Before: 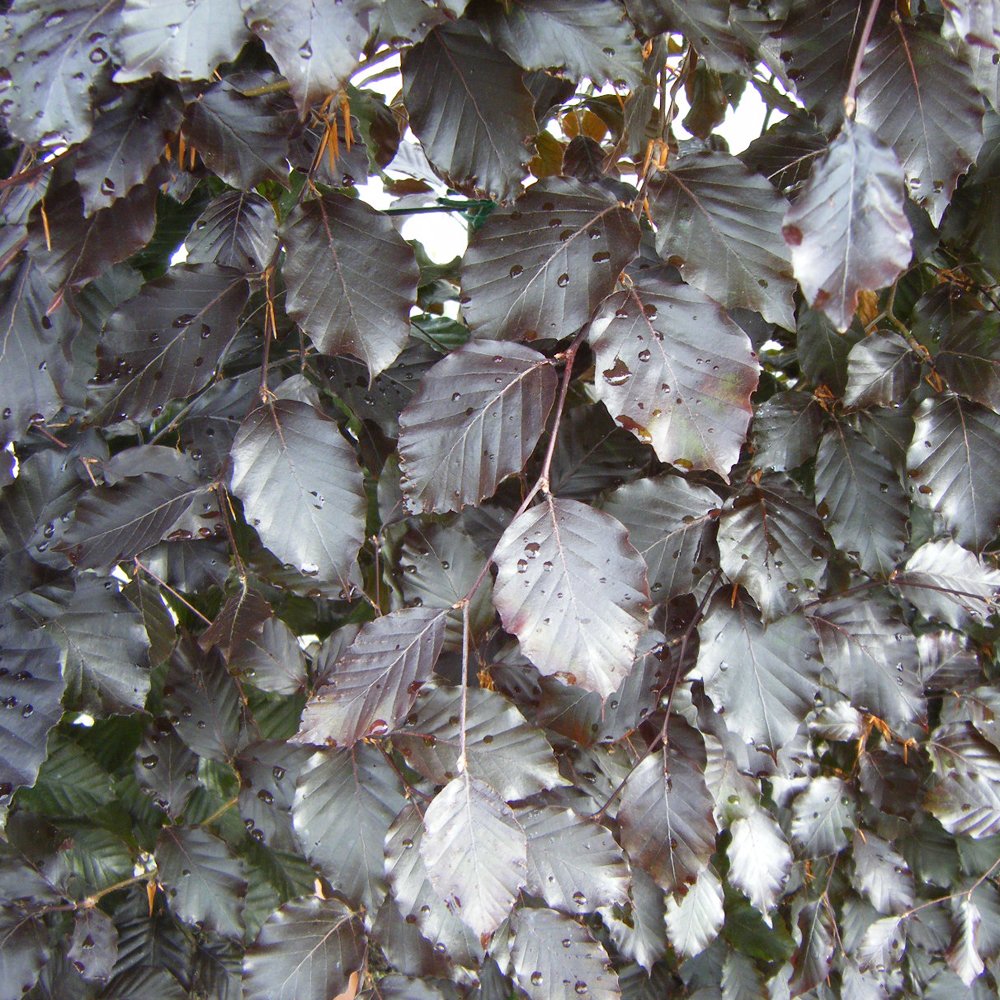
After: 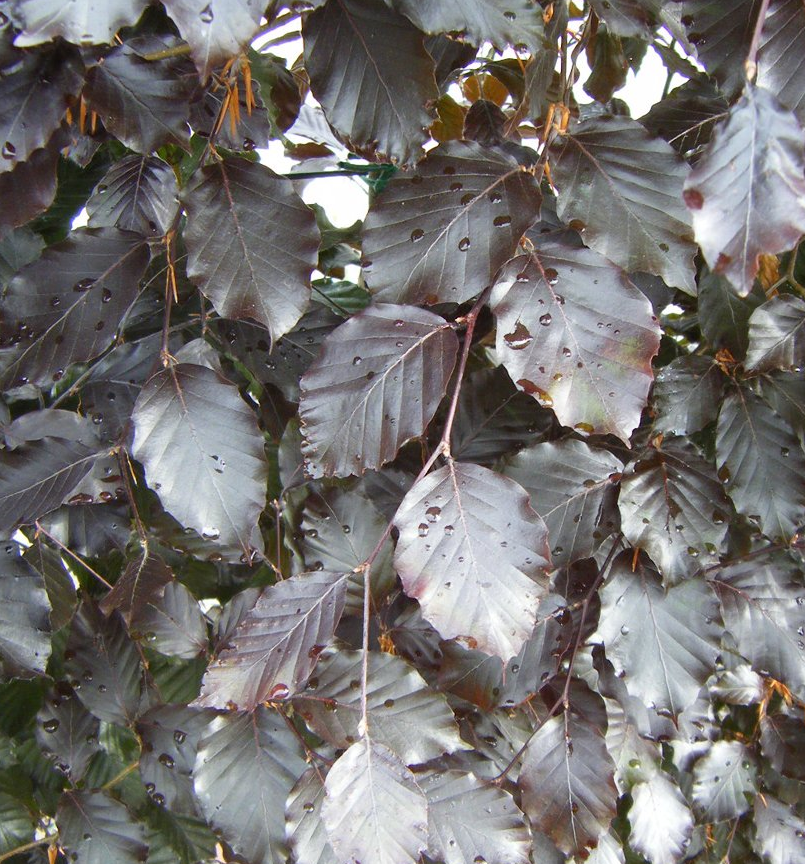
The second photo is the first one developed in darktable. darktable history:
crop: left 10%, top 3.633%, right 9.312%, bottom 9.295%
